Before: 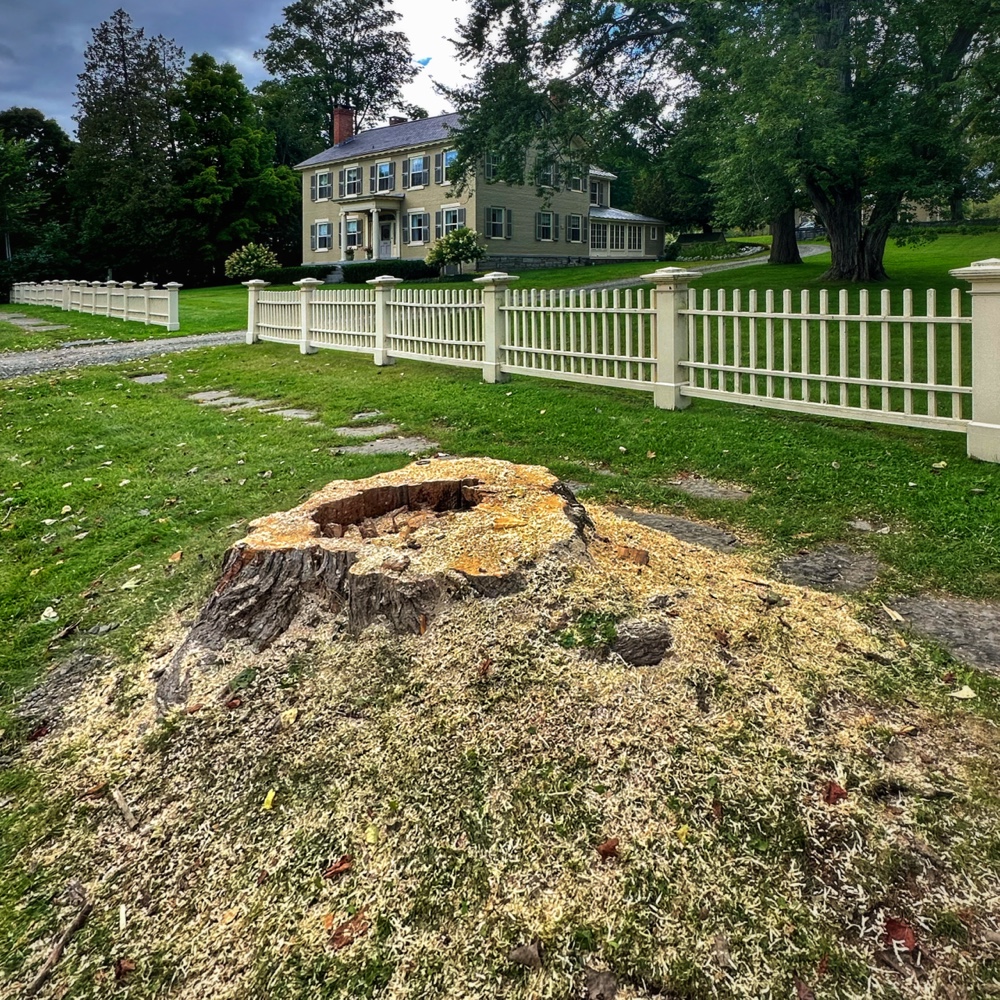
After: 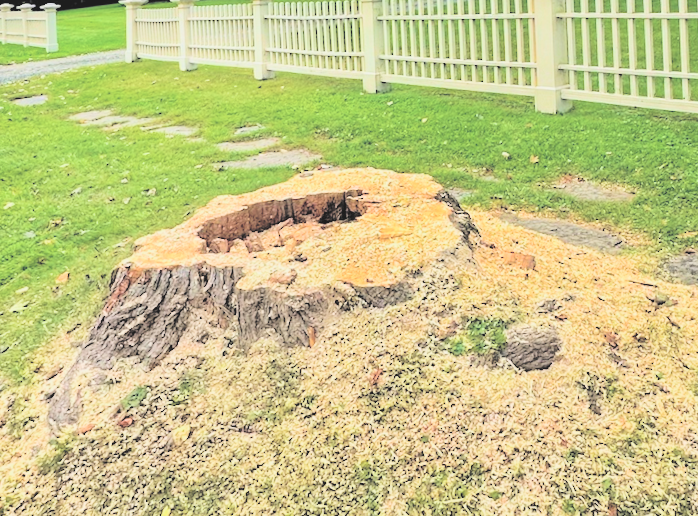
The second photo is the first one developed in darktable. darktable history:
contrast brightness saturation: brightness 1
rotate and perspective: rotation -2°, crop left 0.022, crop right 0.978, crop top 0.049, crop bottom 0.951
filmic rgb: black relative exposure -7.65 EV, white relative exposure 4.56 EV, hardness 3.61, color science v6 (2022)
levels: levels [0, 0.498, 0.996]
velvia: strength 45%
crop: left 11.123%, top 27.61%, right 18.3%, bottom 17.034%
